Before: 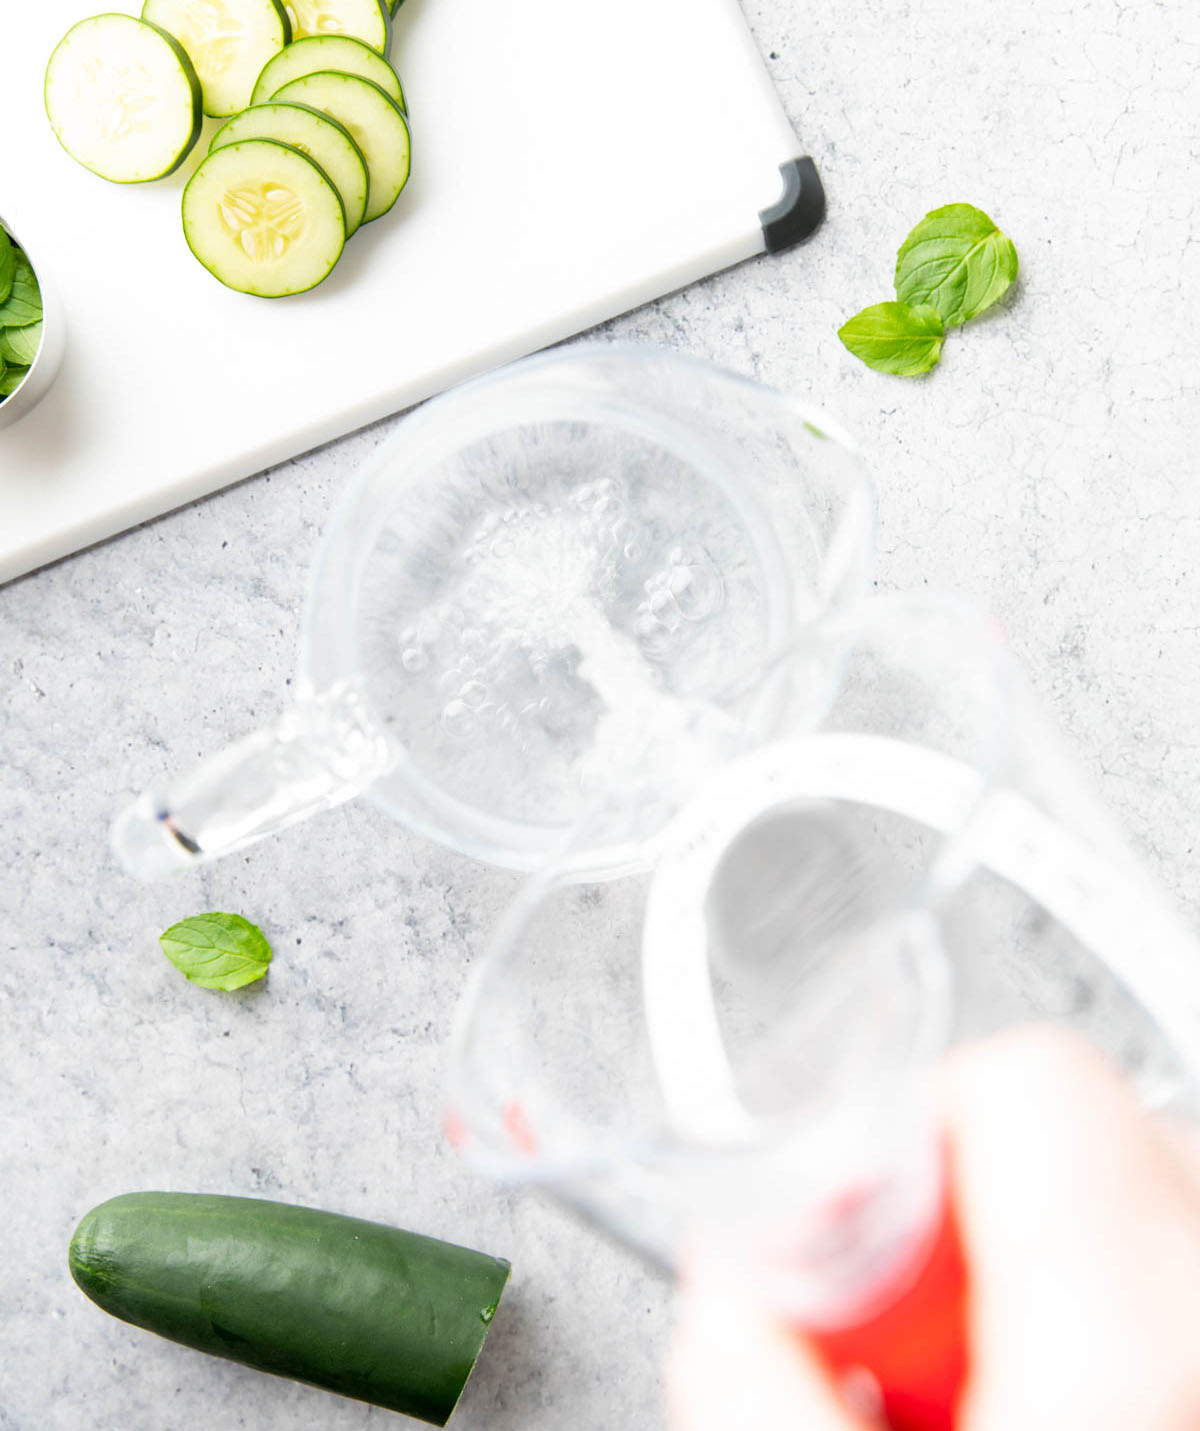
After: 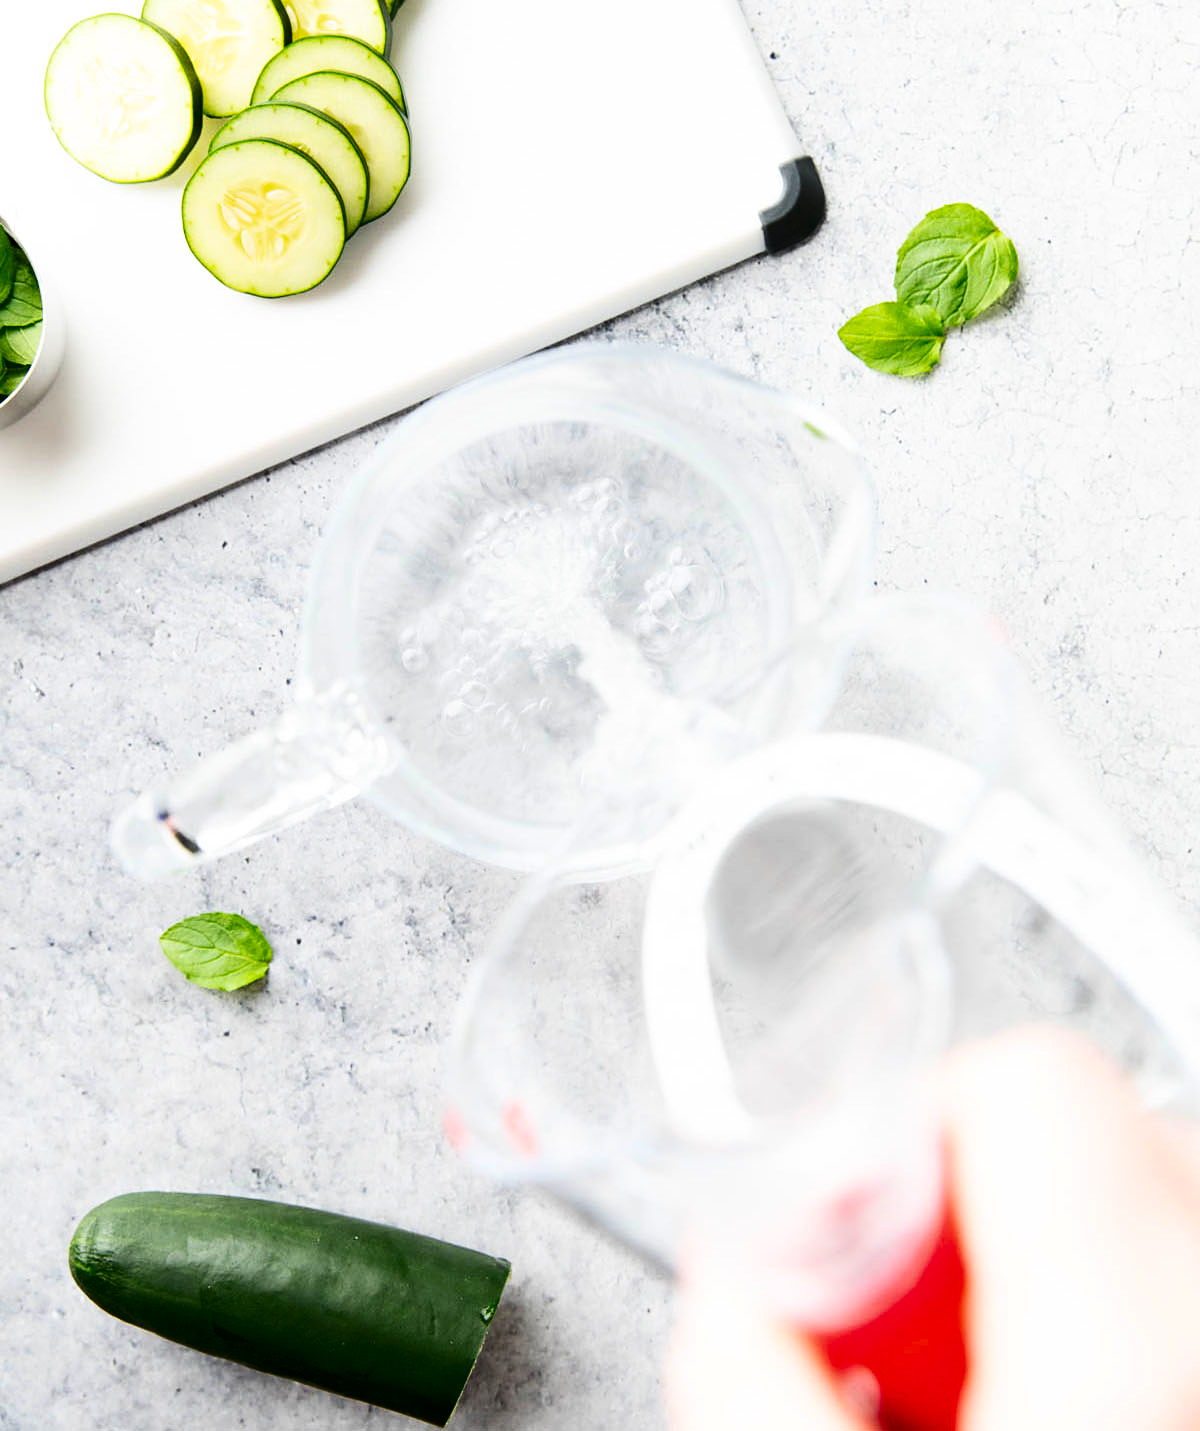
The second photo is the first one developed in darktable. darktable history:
contrast brightness saturation: contrast 0.24, brightness -0.24, saturation 0.14
sharpen: amount 0.2
